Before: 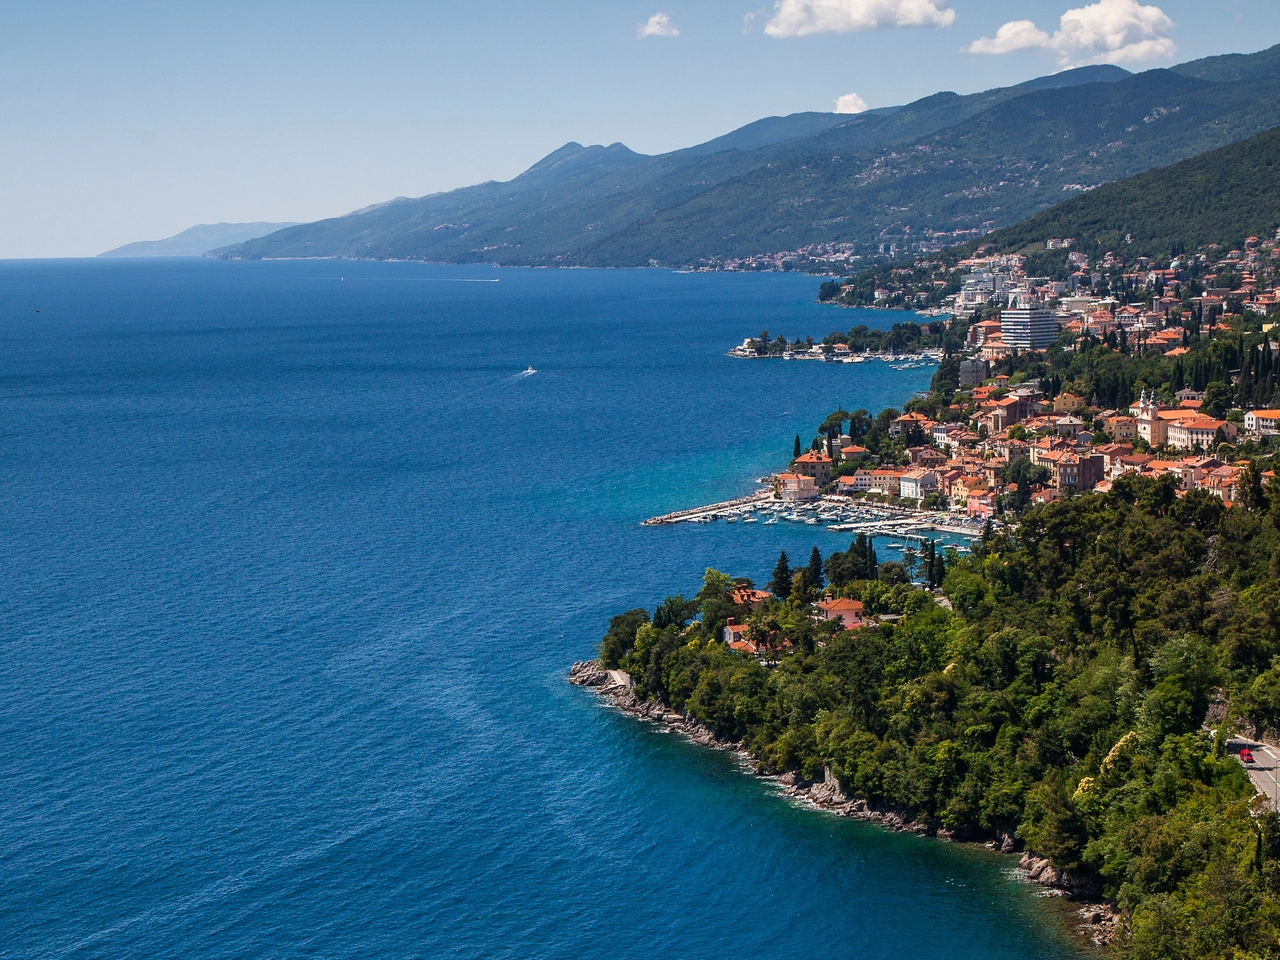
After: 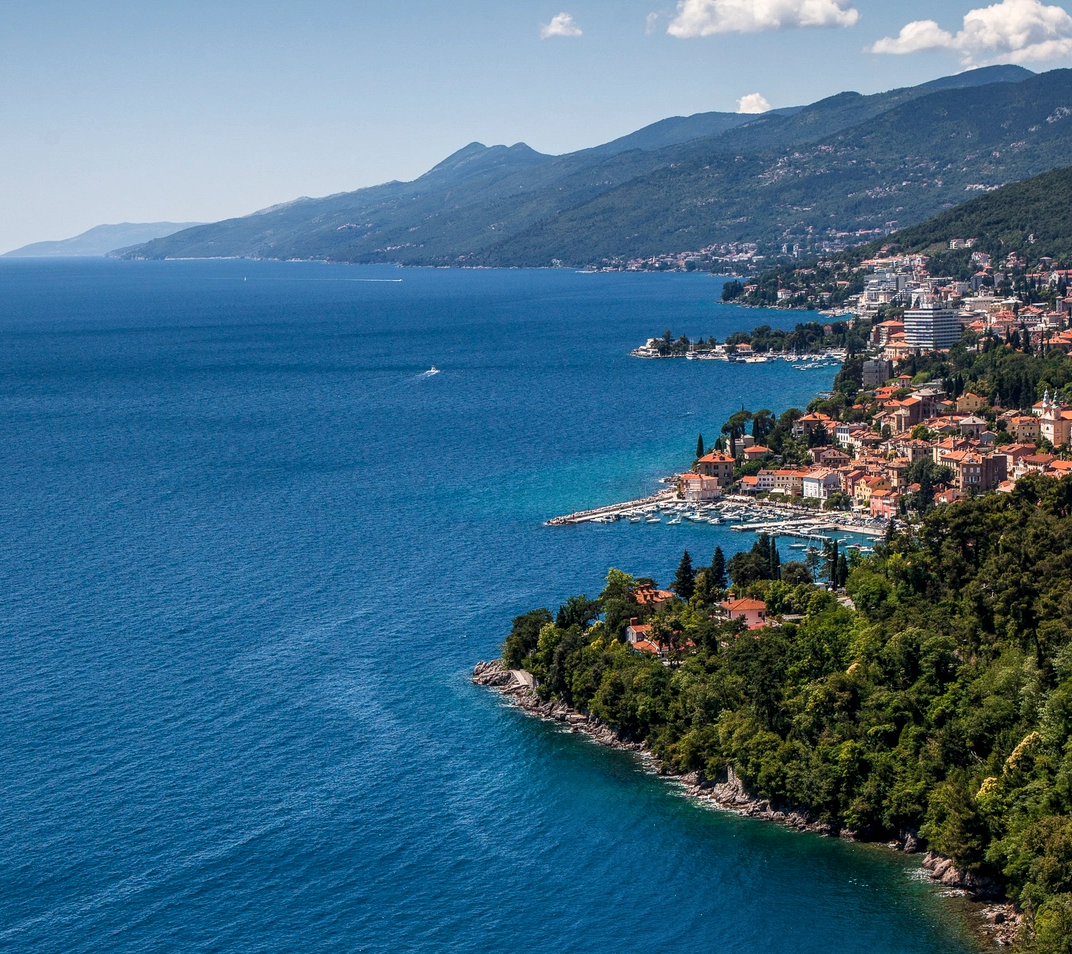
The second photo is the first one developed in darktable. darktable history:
crop: left 7.598%, right 7.873%
local contrast: on, module defaults
